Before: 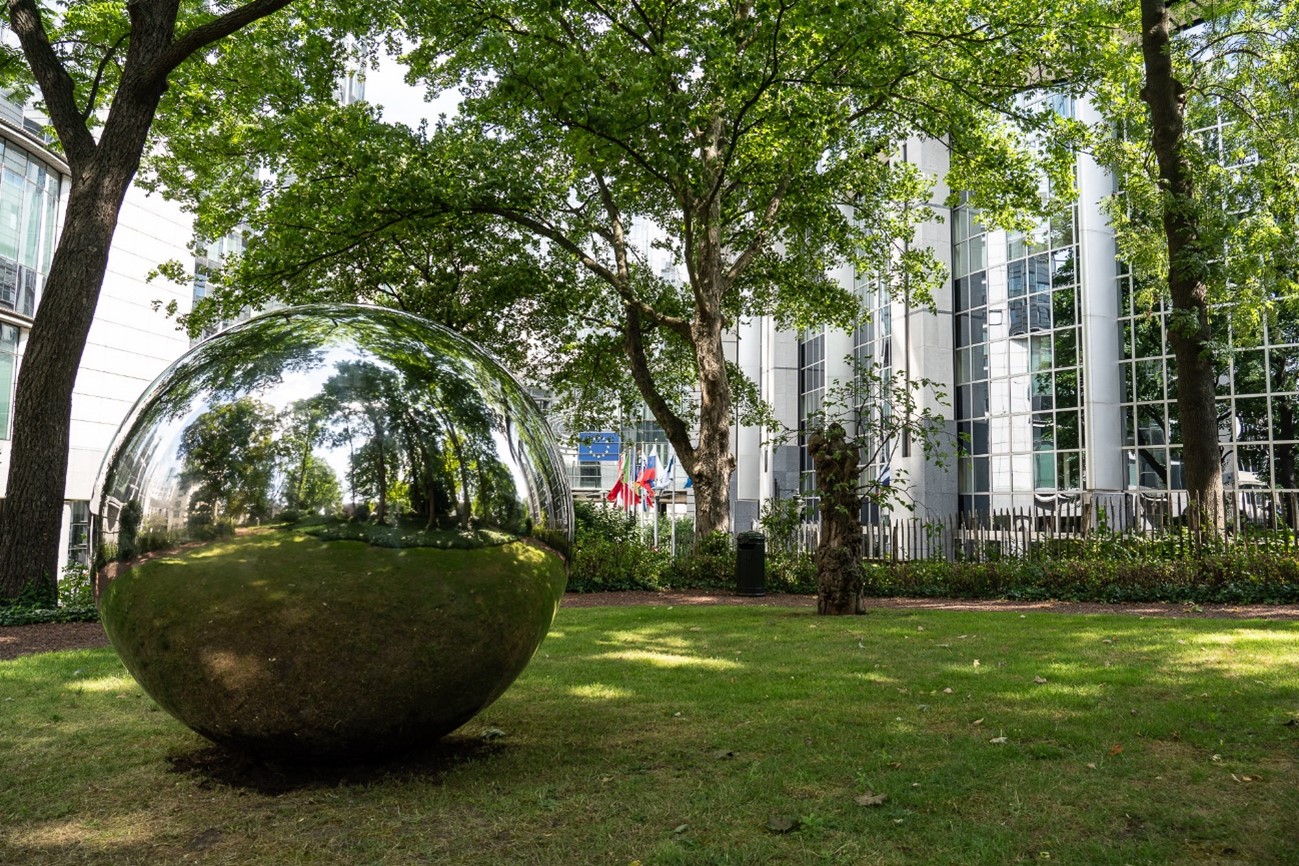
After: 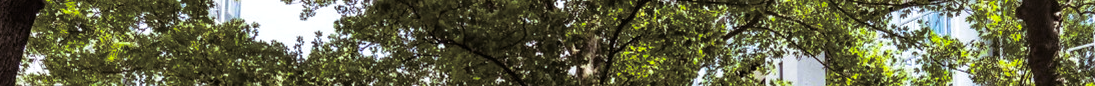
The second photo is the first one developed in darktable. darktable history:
color balance rgb: linear chroma grading › global chroma 15%, perceptual saturation grading › global saturation 30%
white balance: red 0.976, blue 1.04
crop and rotate: left 9.644%, top 9.491%, right 6.021%, bottom 80.509%
split-toning: shadows › saturation 0.24, highlights › hue 54°, highlights › saturation 0.24
